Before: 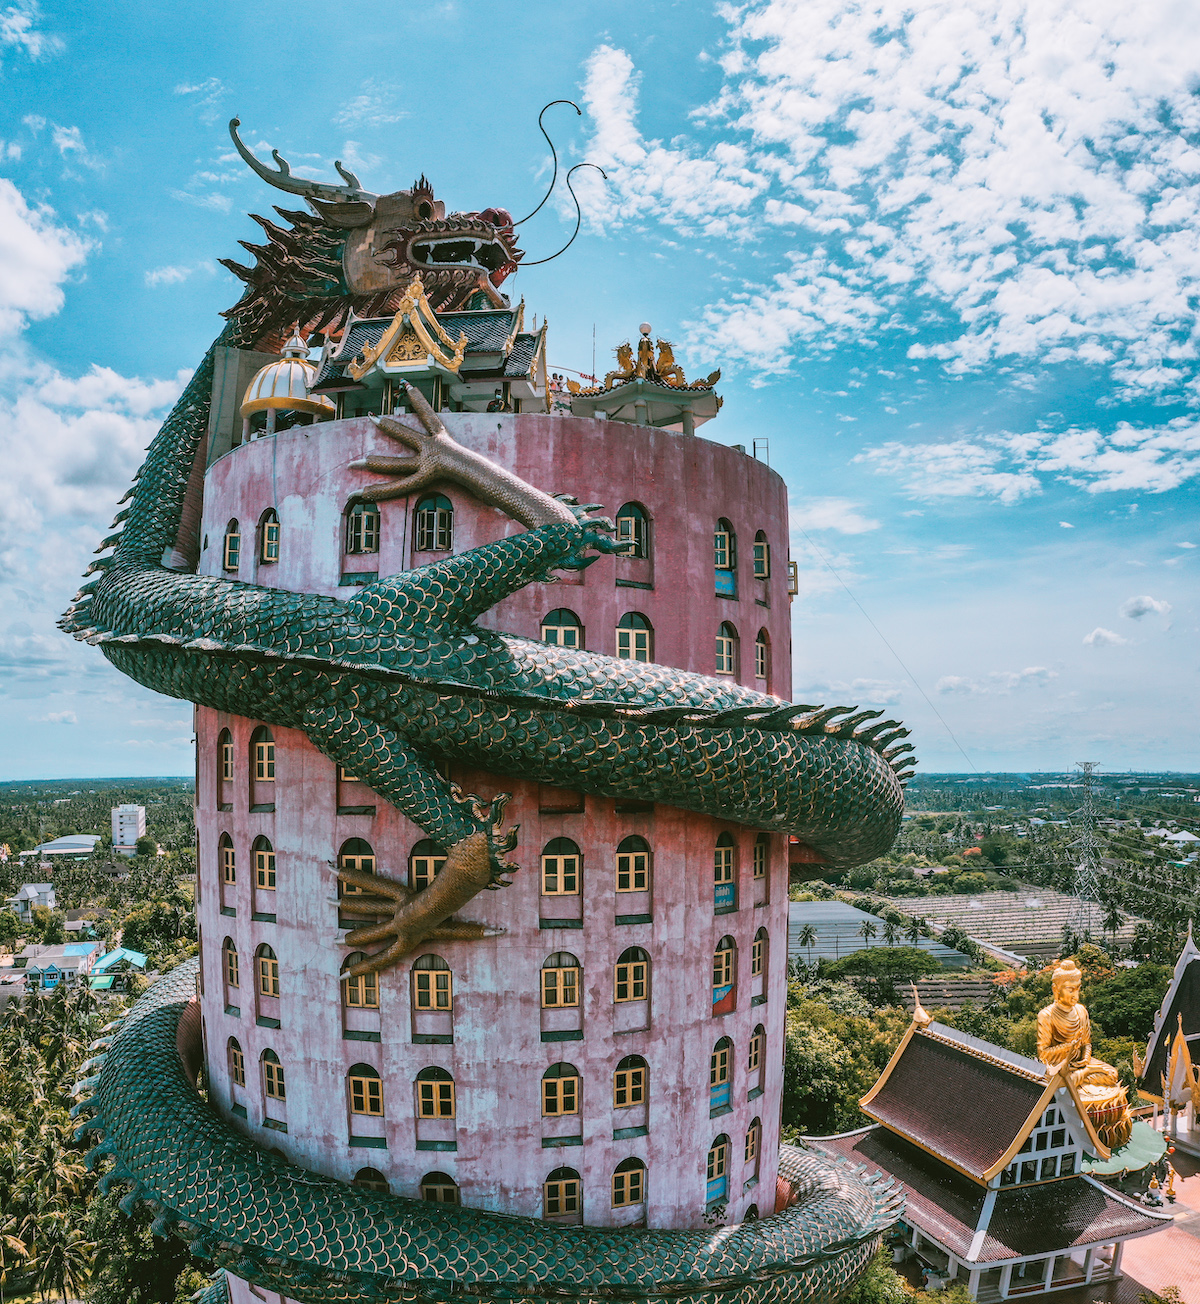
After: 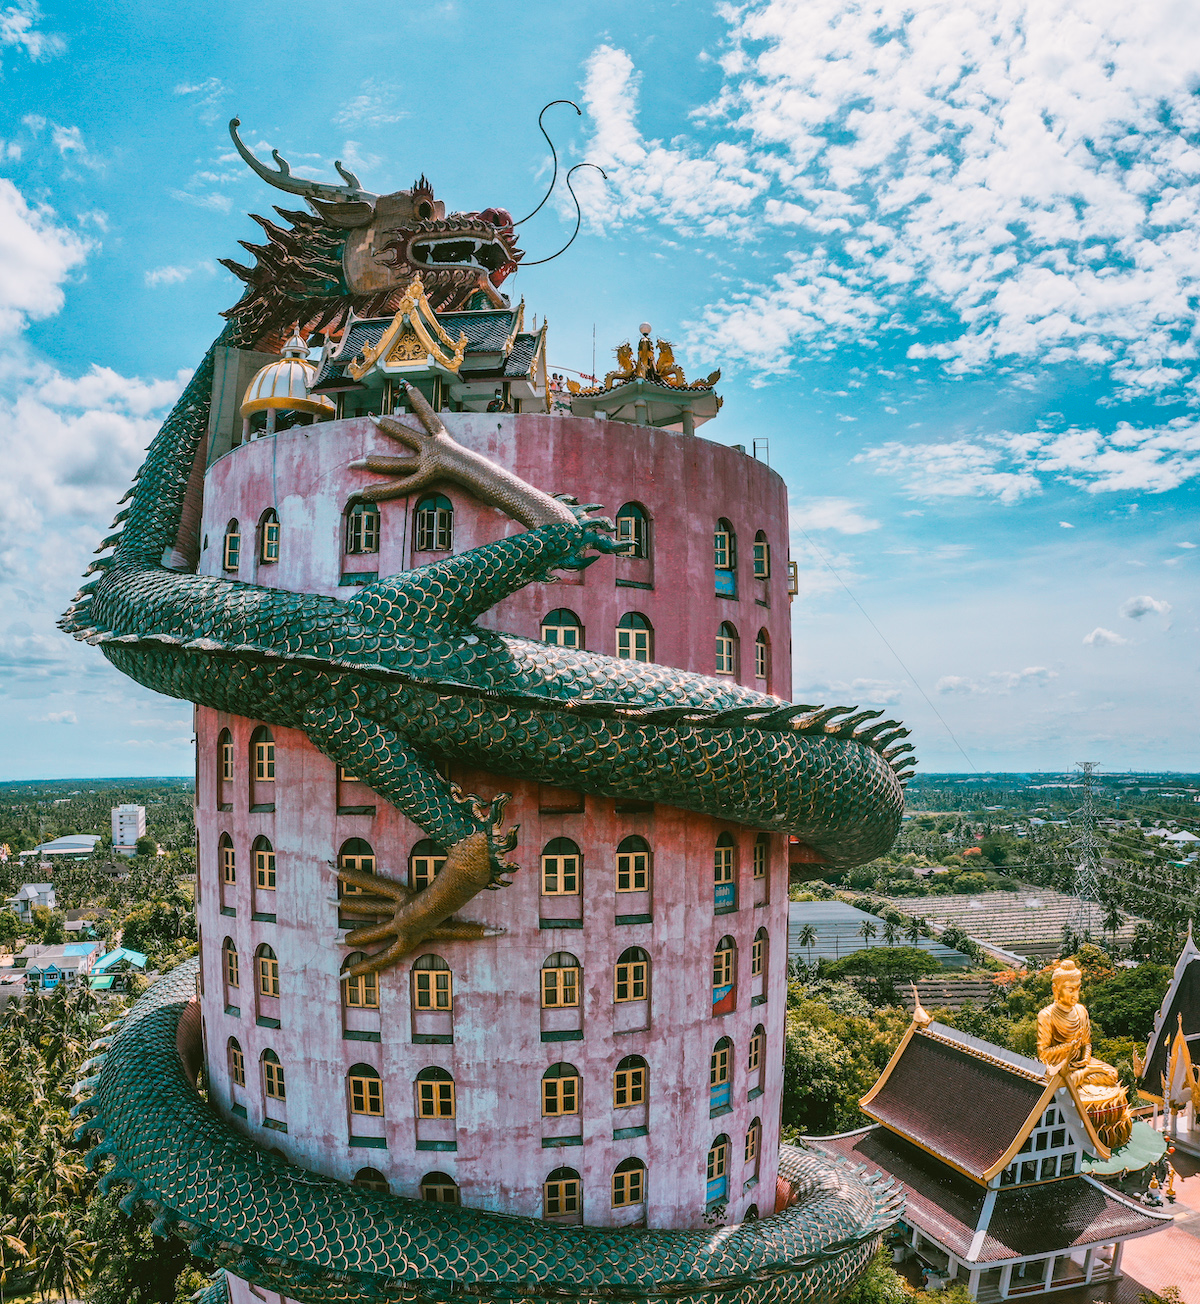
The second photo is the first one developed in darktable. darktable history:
white balance: red 1.009, blue 0.985
color balance rgb: linear chroma grading › shadows 19.44%, linear chroma grading › highlights 3.42%, linear chroma grading › mid-tones 10.16%
